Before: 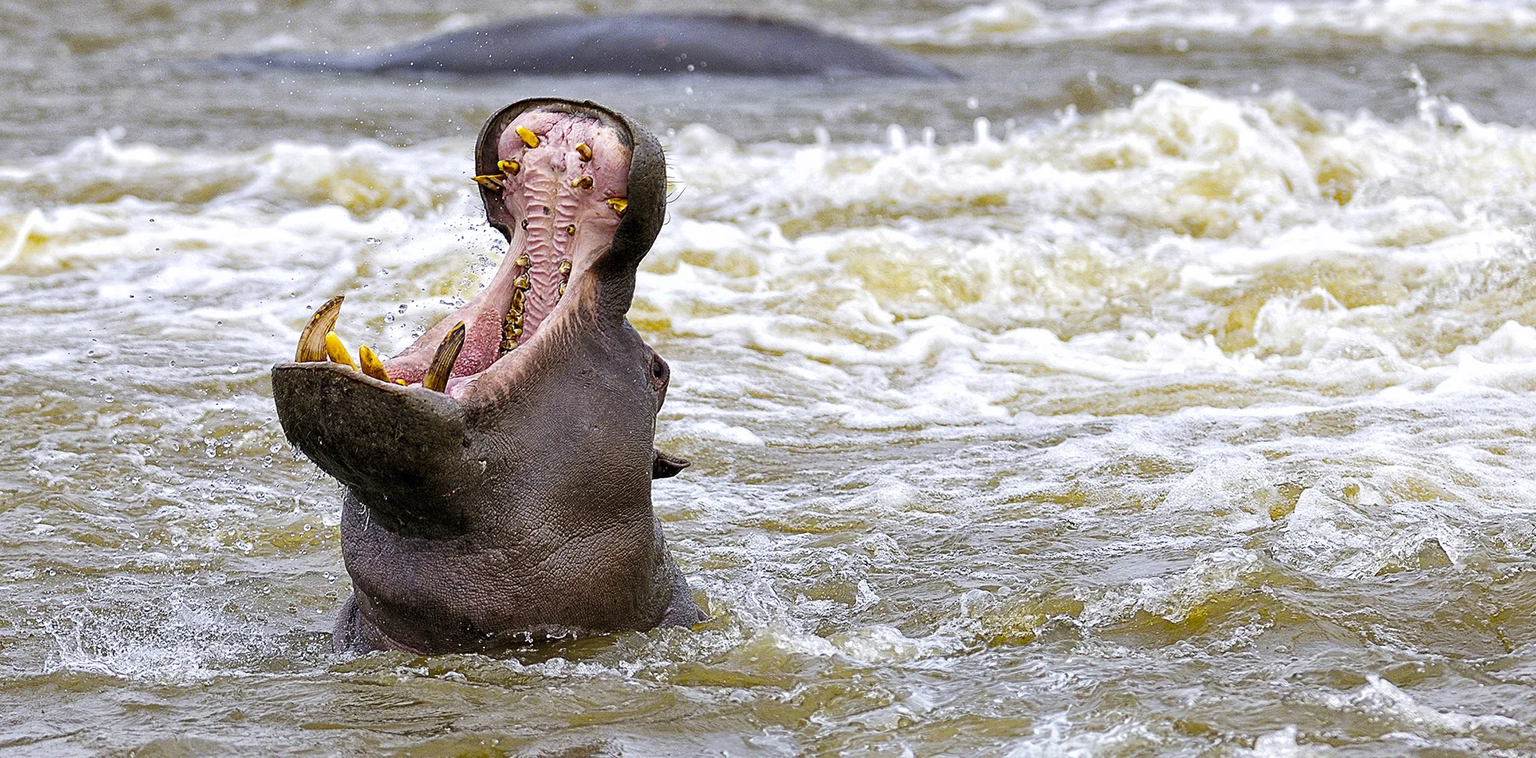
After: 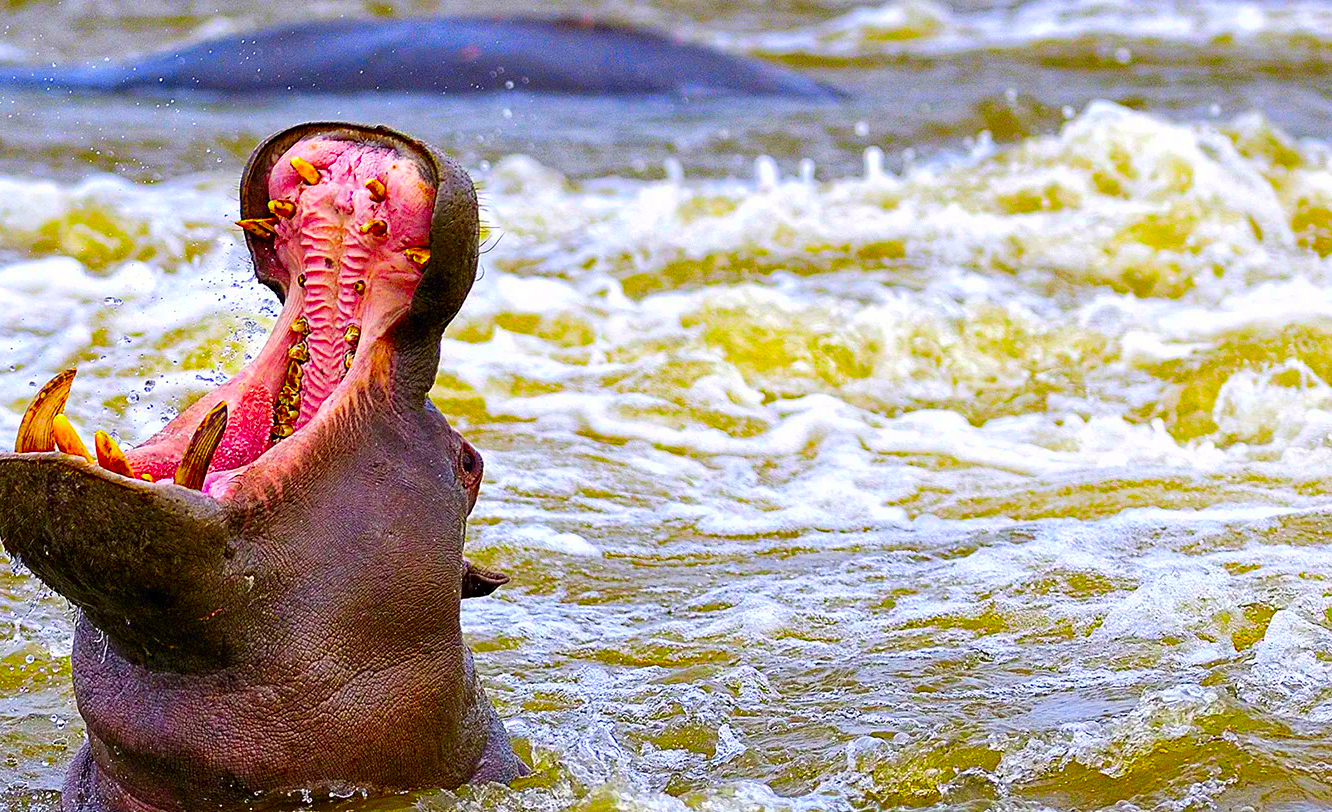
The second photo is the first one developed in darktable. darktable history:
color correction: highlights b* 0.056, saturation 3
haze removal: compatibility mode true, adaptive false
crop: left 18.466%, right 12.129%, bottom 14.22%
